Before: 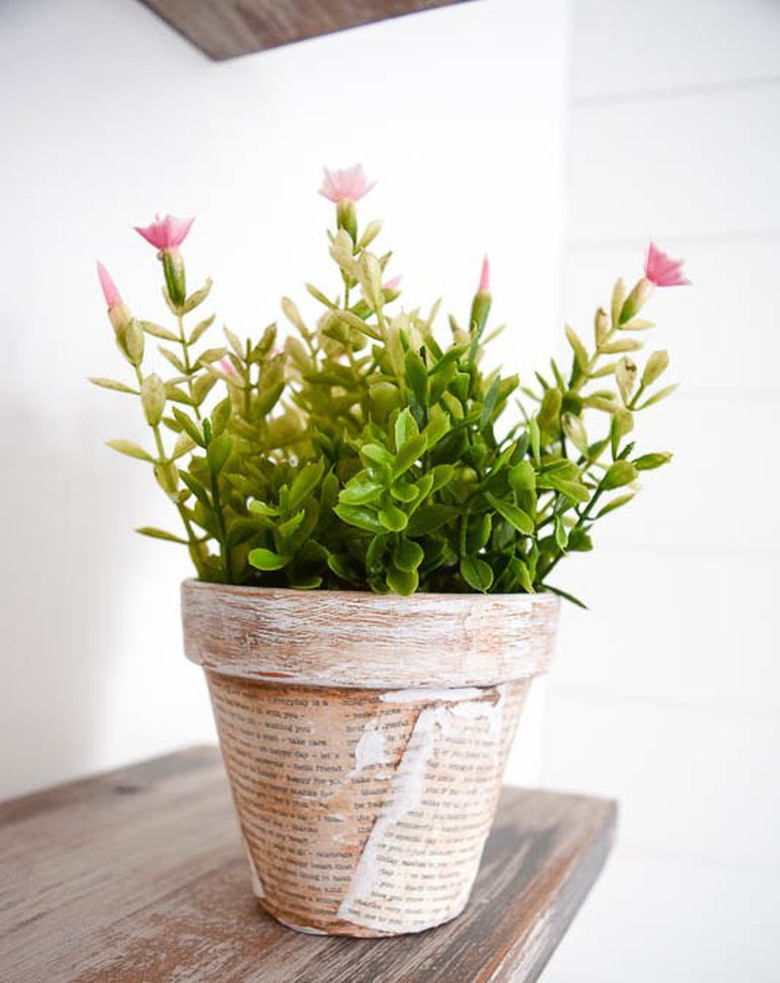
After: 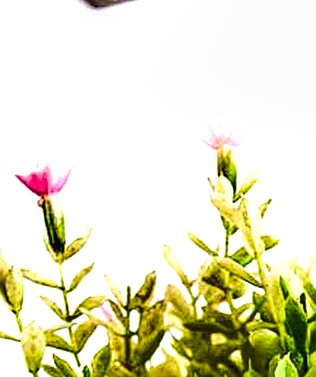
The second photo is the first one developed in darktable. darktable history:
crop: left 15.451%, top 5.454%, right 43.977%, bottom 56.141%
local contrast: detail 160%
sharpen: on, module defaults
exposure: black level correction 0, exposure 0.69 EV, compensate exposure bias true, compensate highlight preservation false
color balance rgb: perceptual saturation grading › global saturation 24.39%, perceptual saturation grading › highlights -23.968%, perceptual saturation grading › mid-tones 23.935%, perceptual saturation grading › shadows 40.648%, global vibrance 9.814%
shadows and highlights: soften with gaussian
contrast brightness saturation: contrast 0.236, brightness 0.088
